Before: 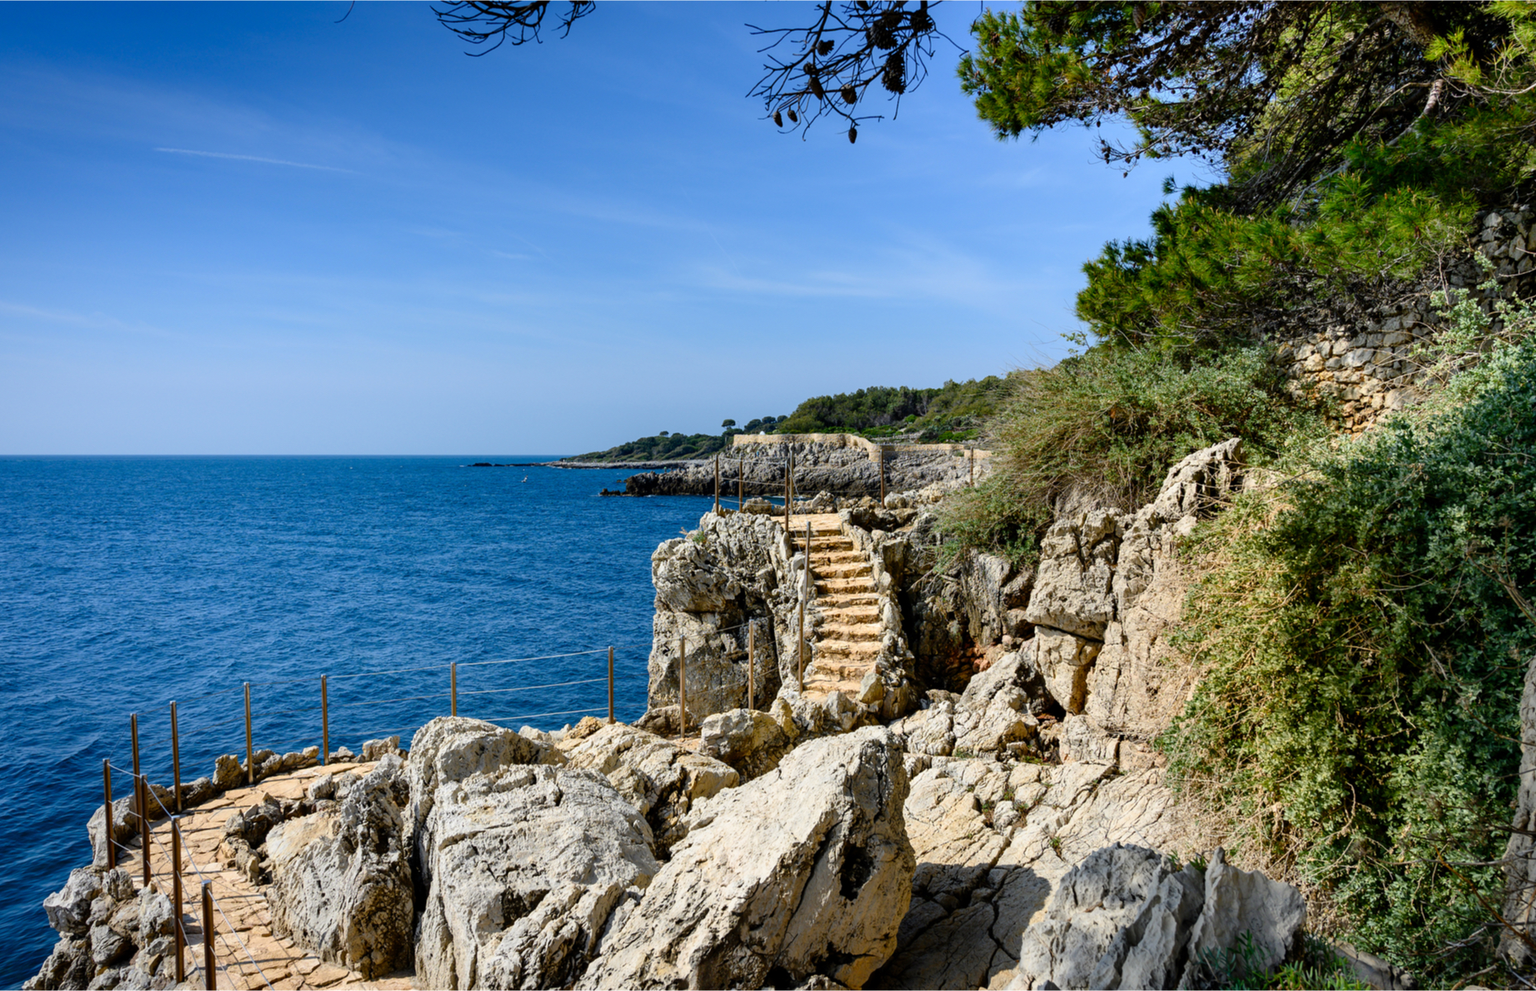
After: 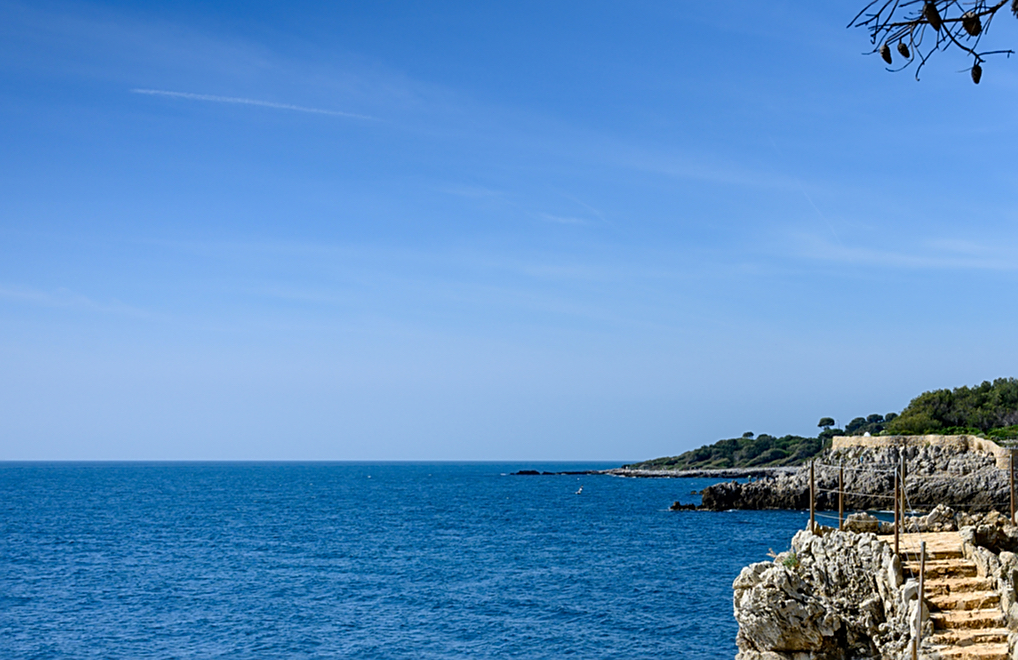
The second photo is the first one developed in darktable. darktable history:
crop and rotate: left 3.048%, top 7.543%, right 42.19%, bottom 37.4%
sharpen: on, module defaults
